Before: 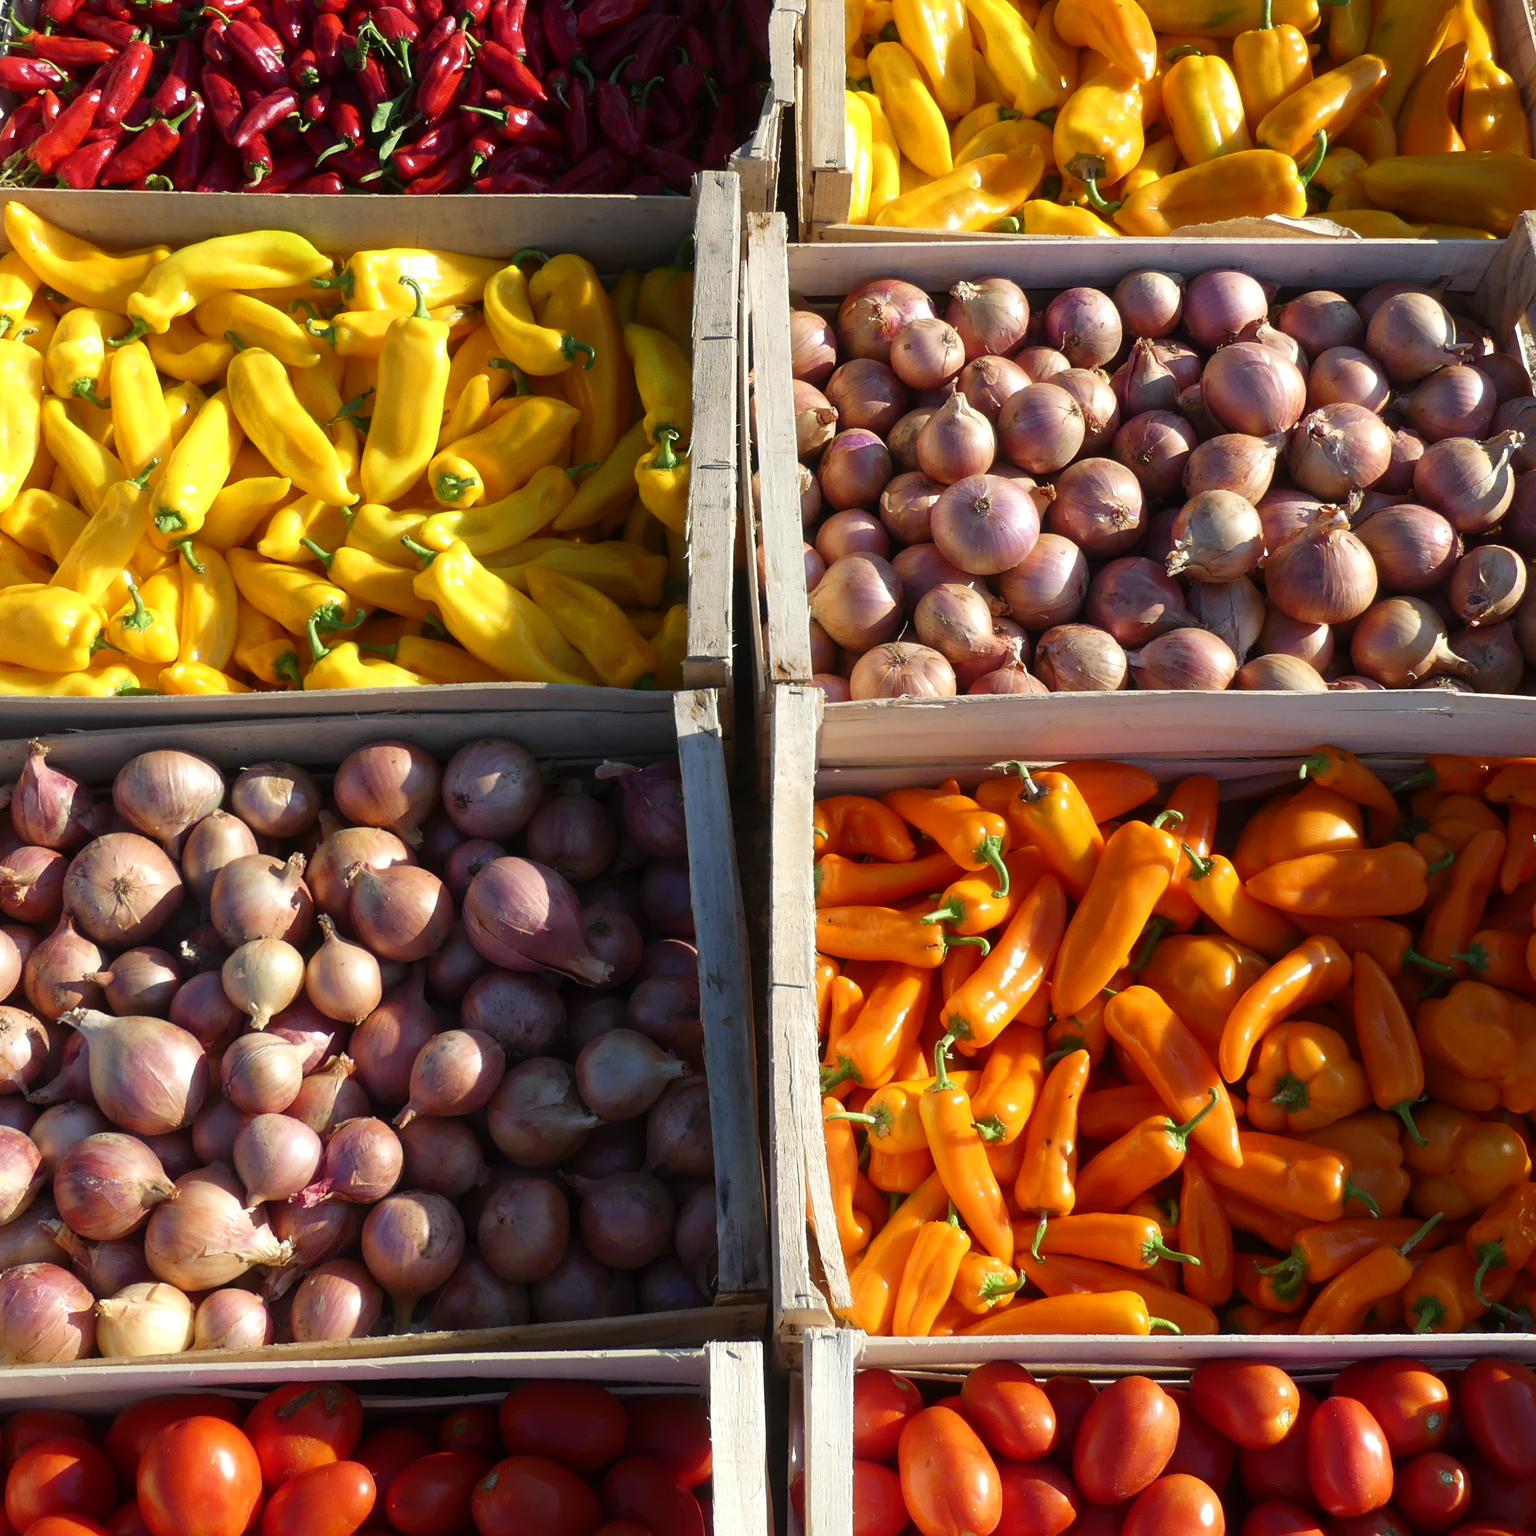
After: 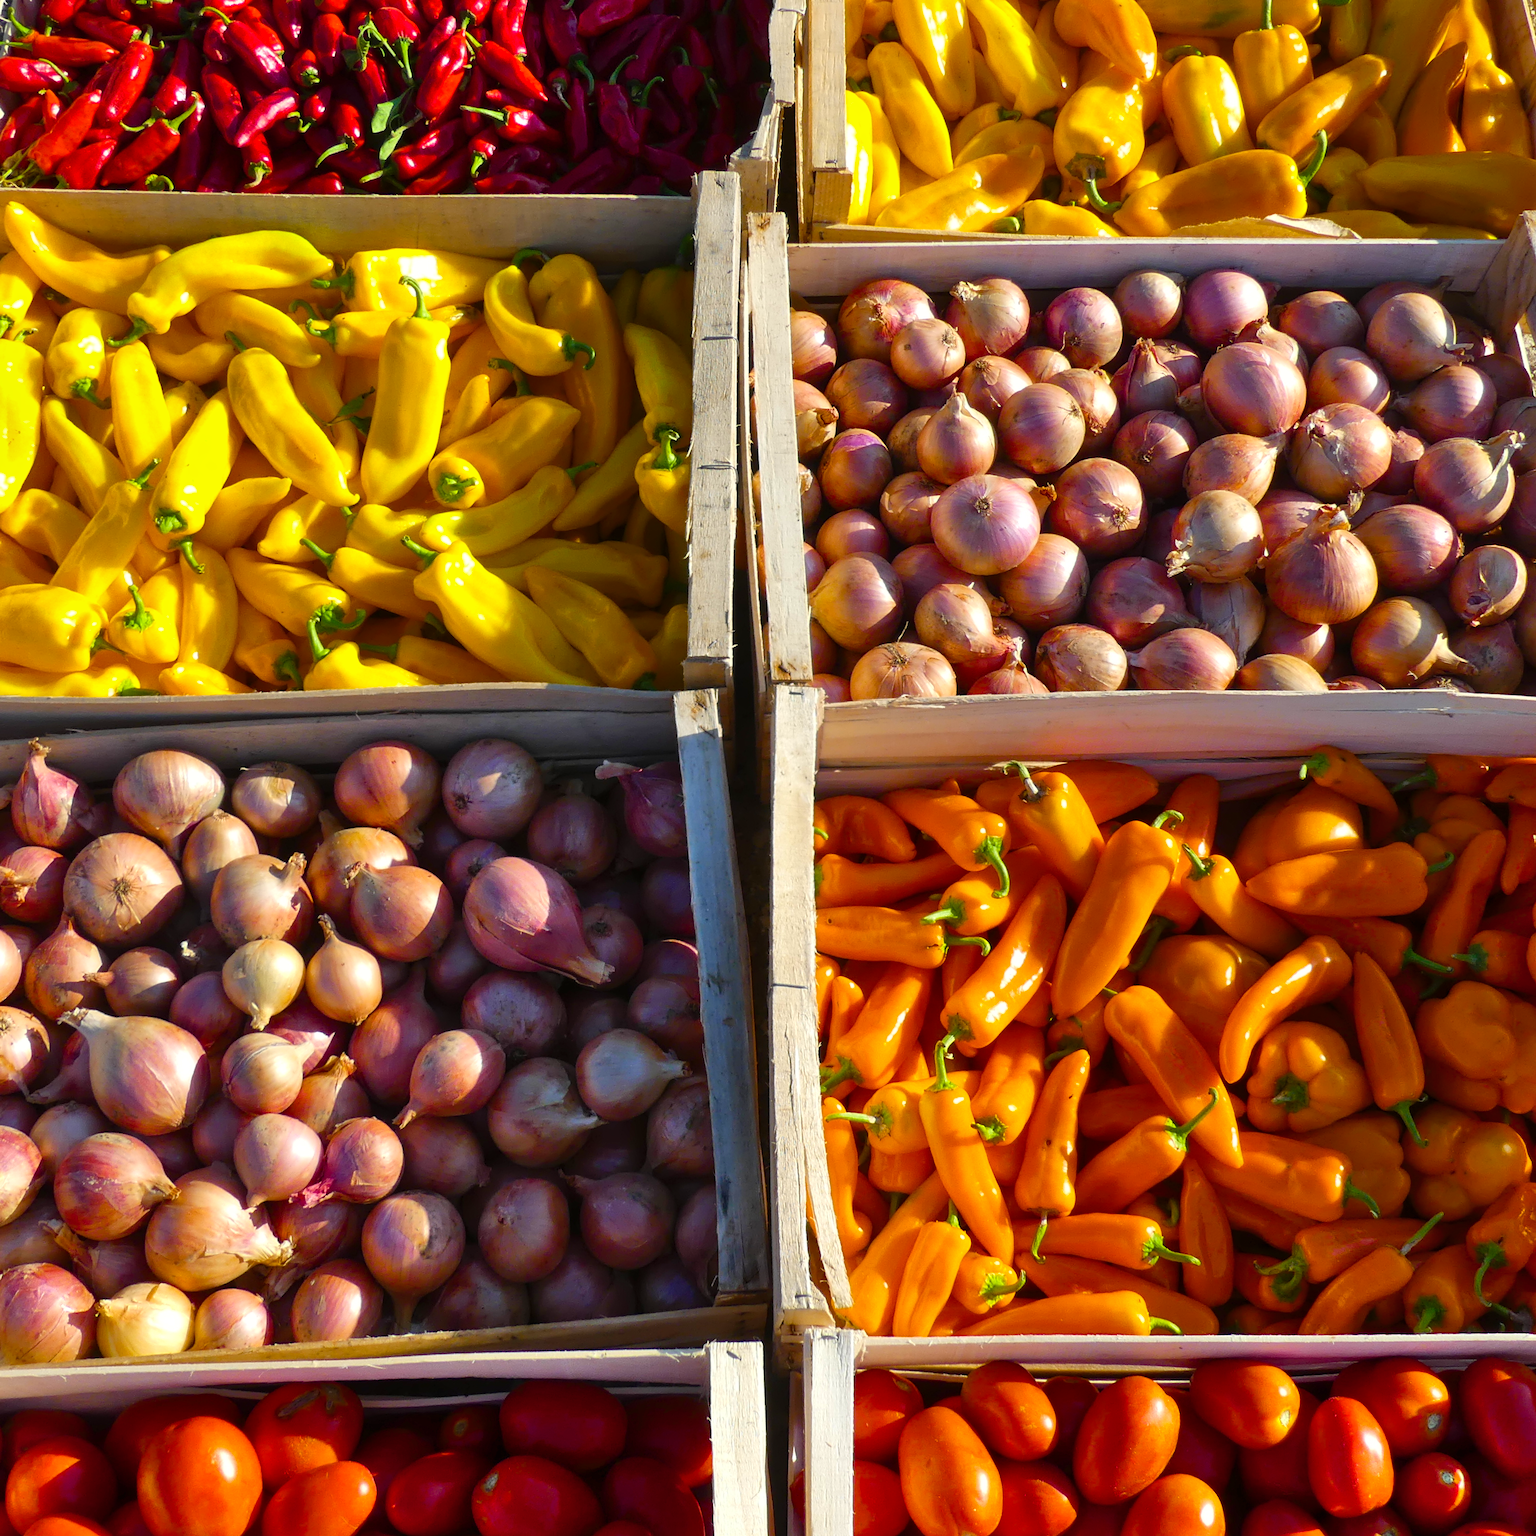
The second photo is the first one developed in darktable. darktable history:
shadows and highlights: low approximation 0.01, soften with gaussian
base curve: exposure shift 0, preserve colors none
color balance rgb: linear chroma grading › global chroma 15%, perceptual saturation grading › global saturation 30%
